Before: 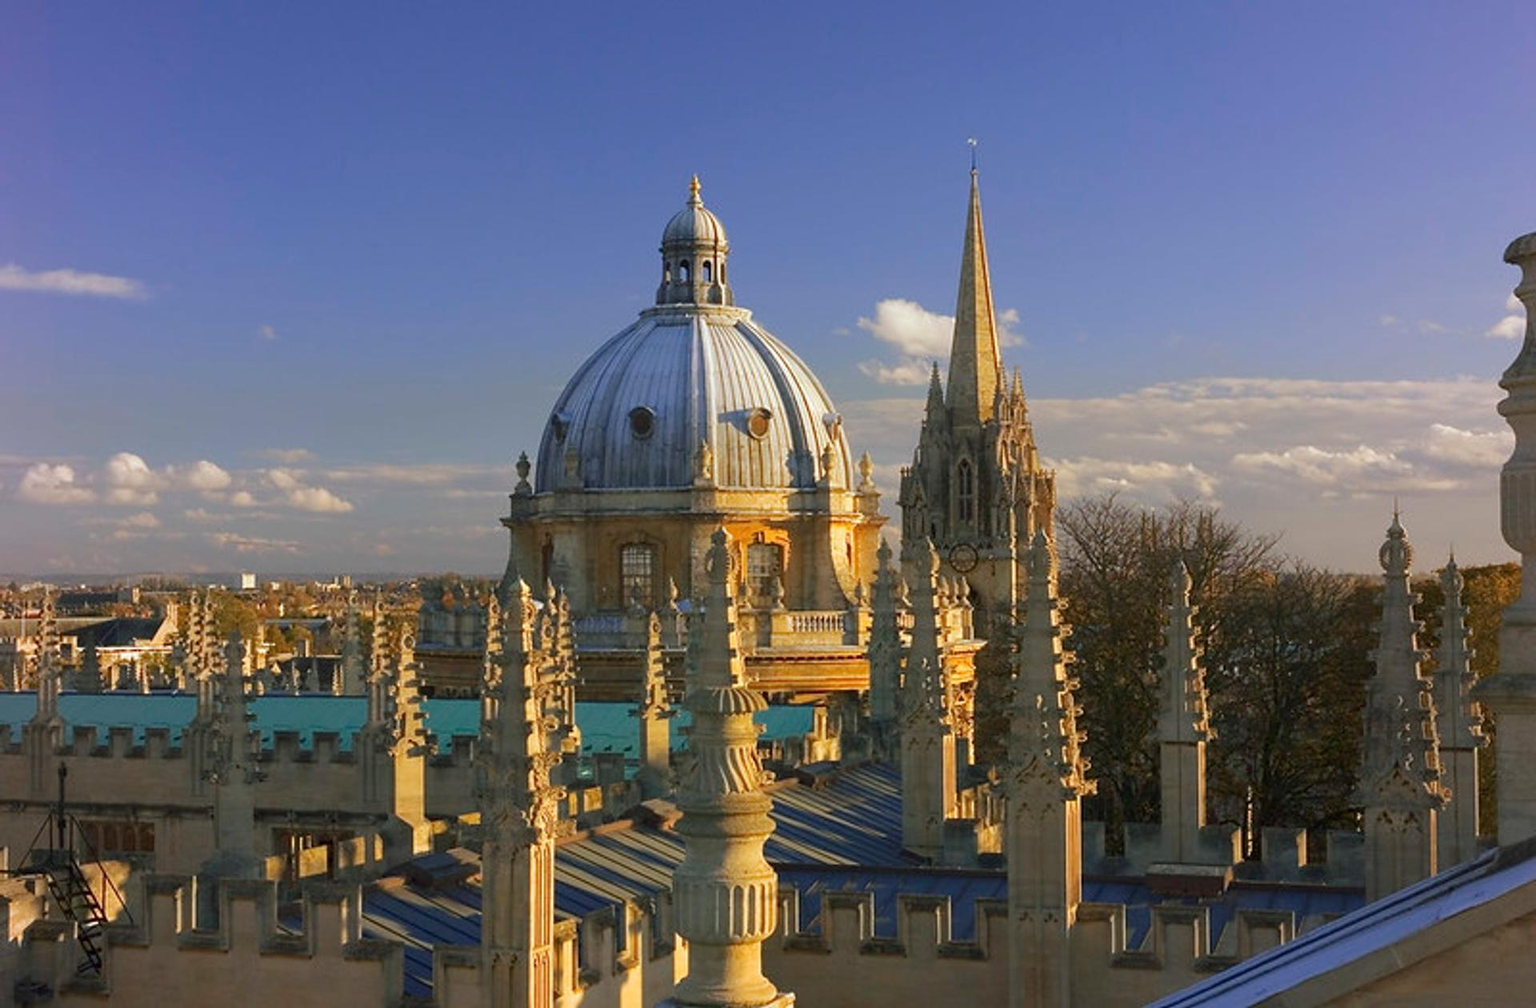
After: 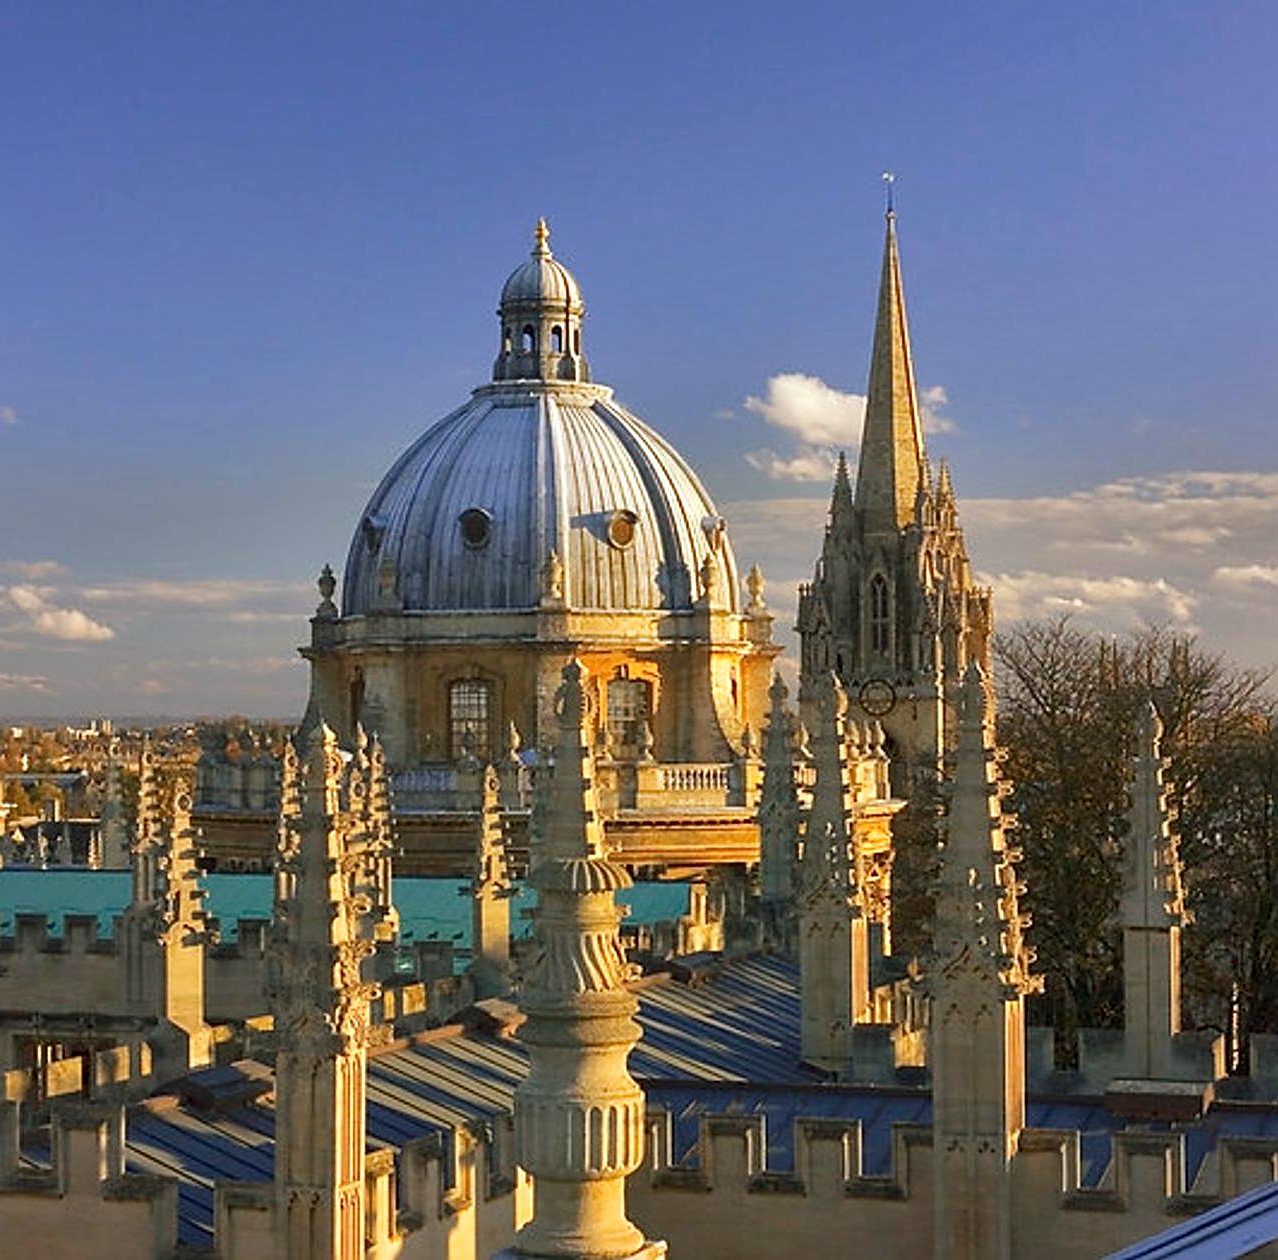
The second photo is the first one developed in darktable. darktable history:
color calibration: x 0.34, y 0.354, temperature 5159.93 K
crop: left 17.054%, right 16.367%
shadows and highlights: shadows 18.81, highlights -83.6, soften with gaussian
sharpen: amount 0.585
local contrast: mode bilateral grid, contrast 19, coarseness 49, detail 119%, midtone range 0.2
exposure: exposure 0.2 EV, compensate highlight preservation false
